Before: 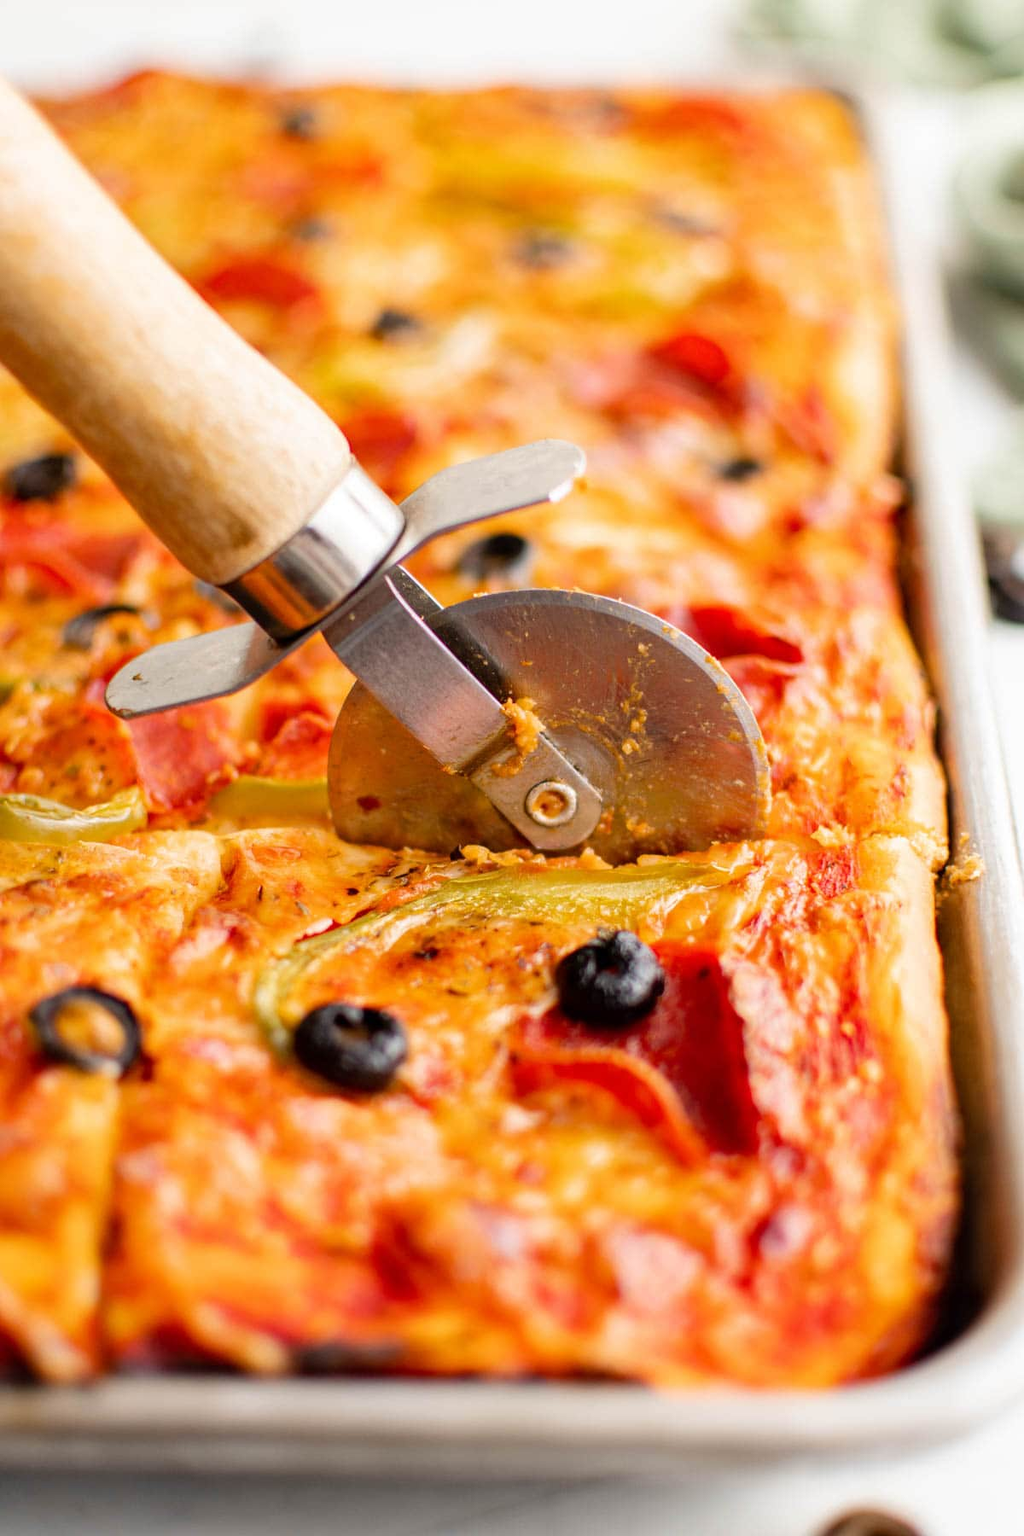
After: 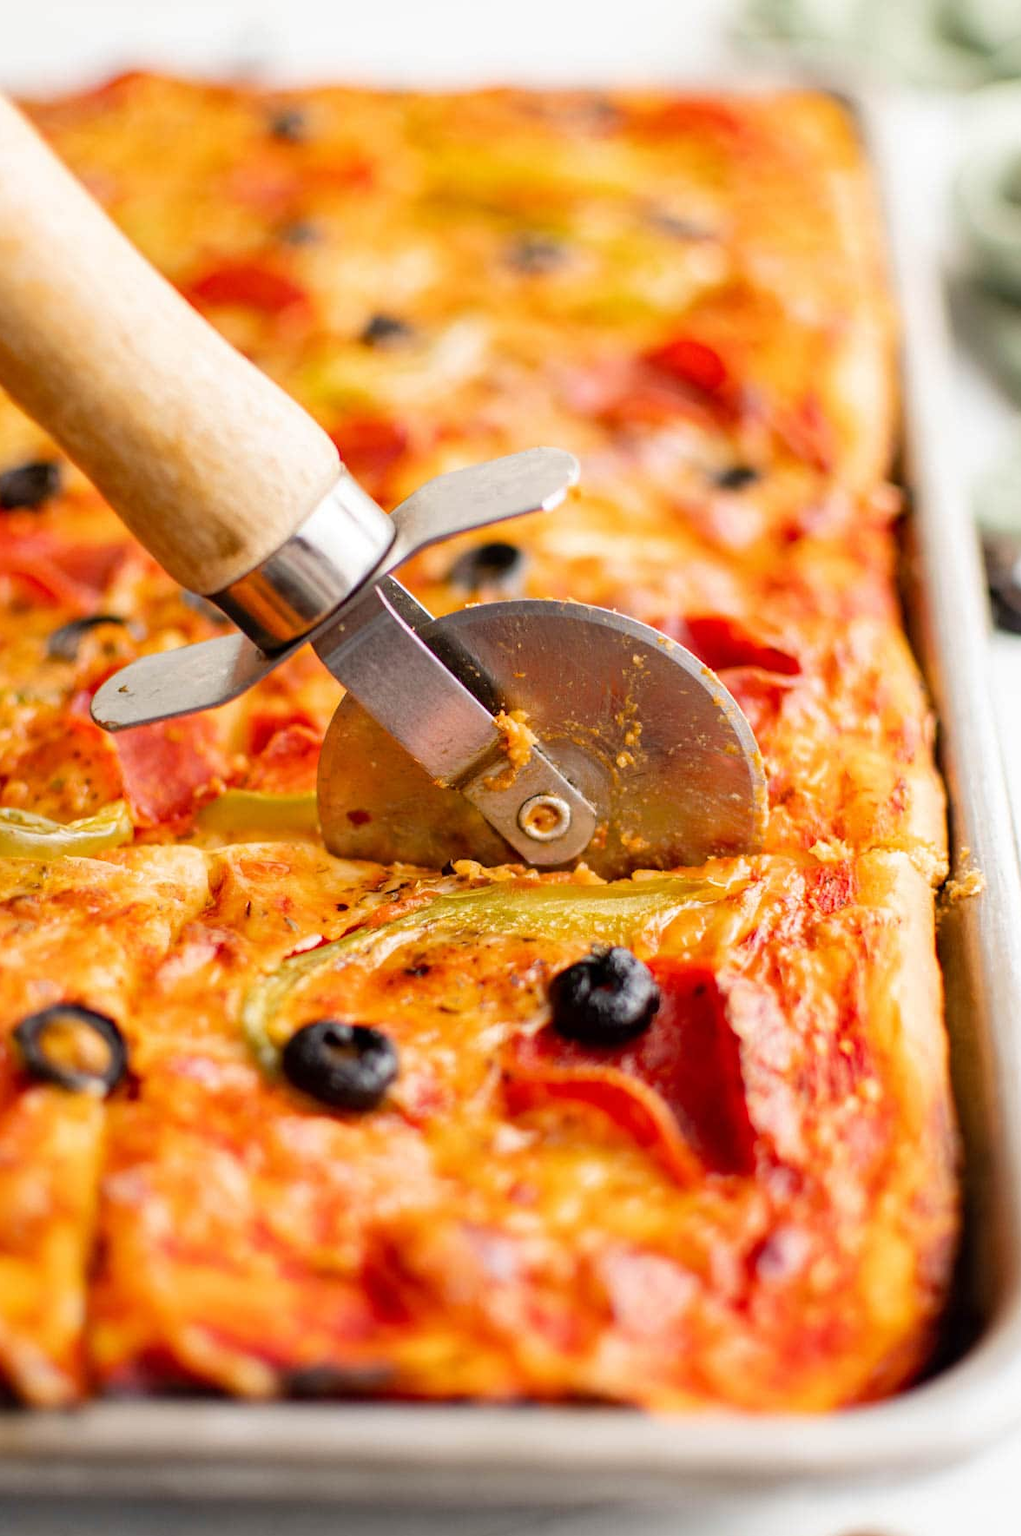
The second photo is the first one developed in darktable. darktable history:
crop: left 1.641%, right 0.275%, bottom 1.68%
